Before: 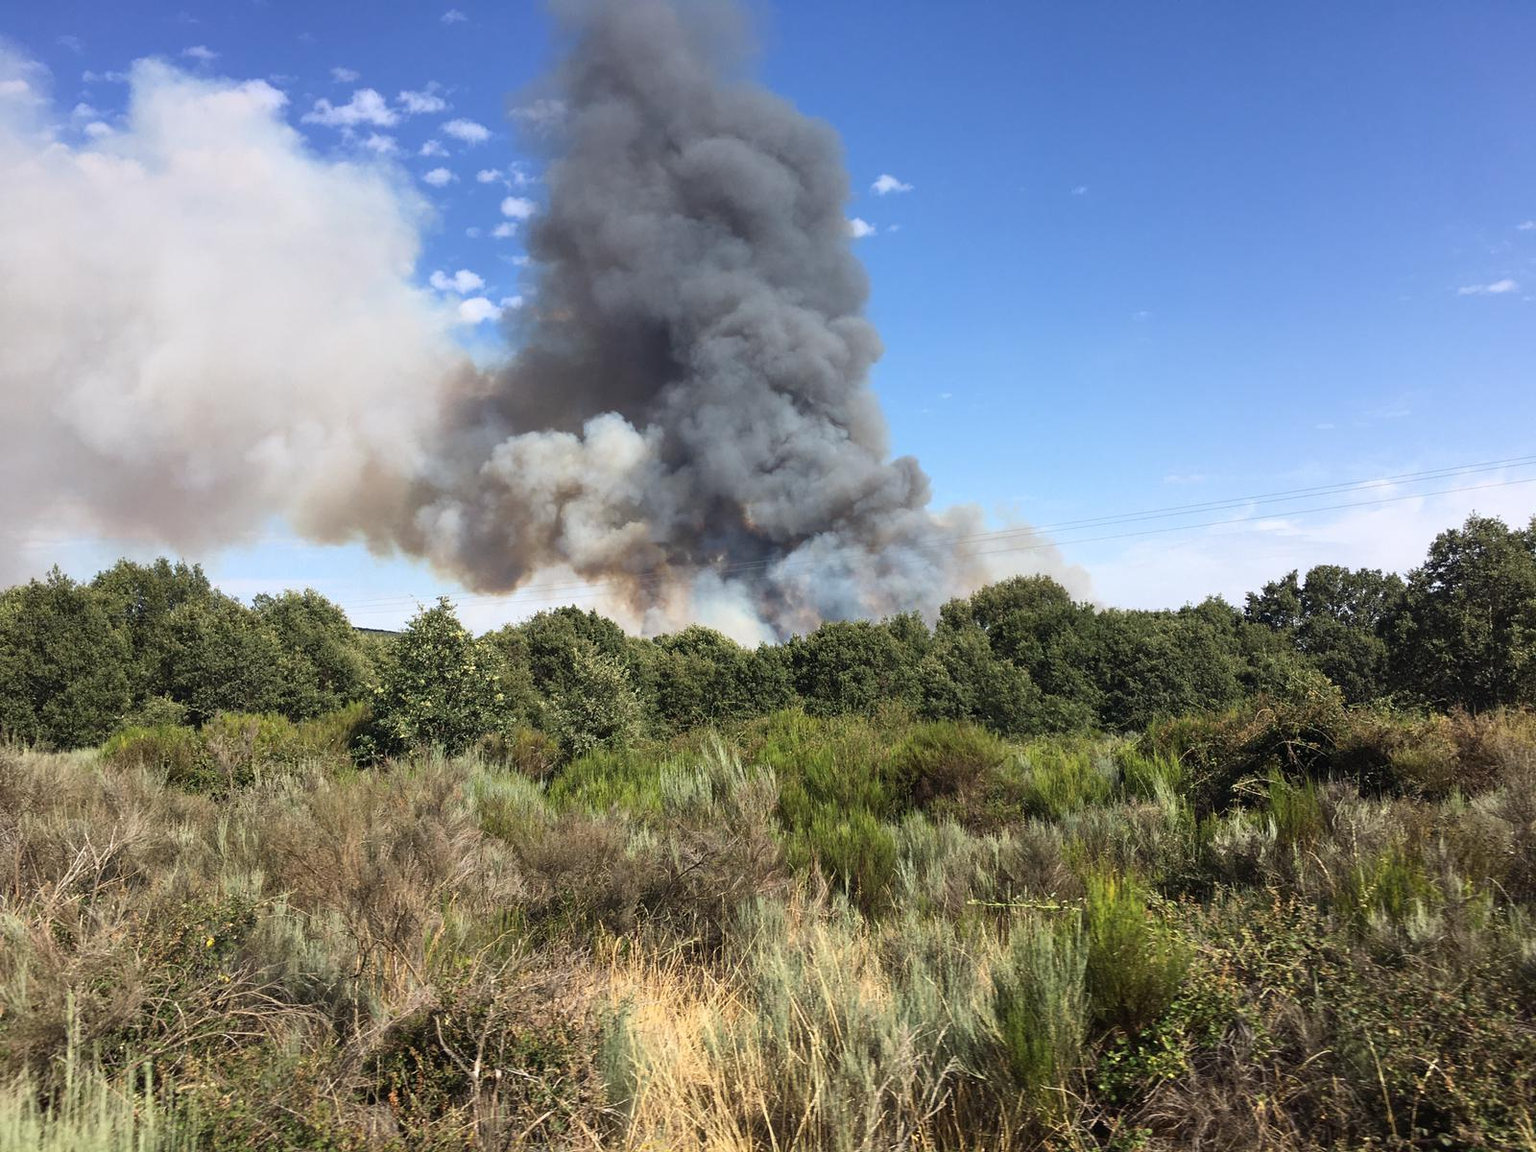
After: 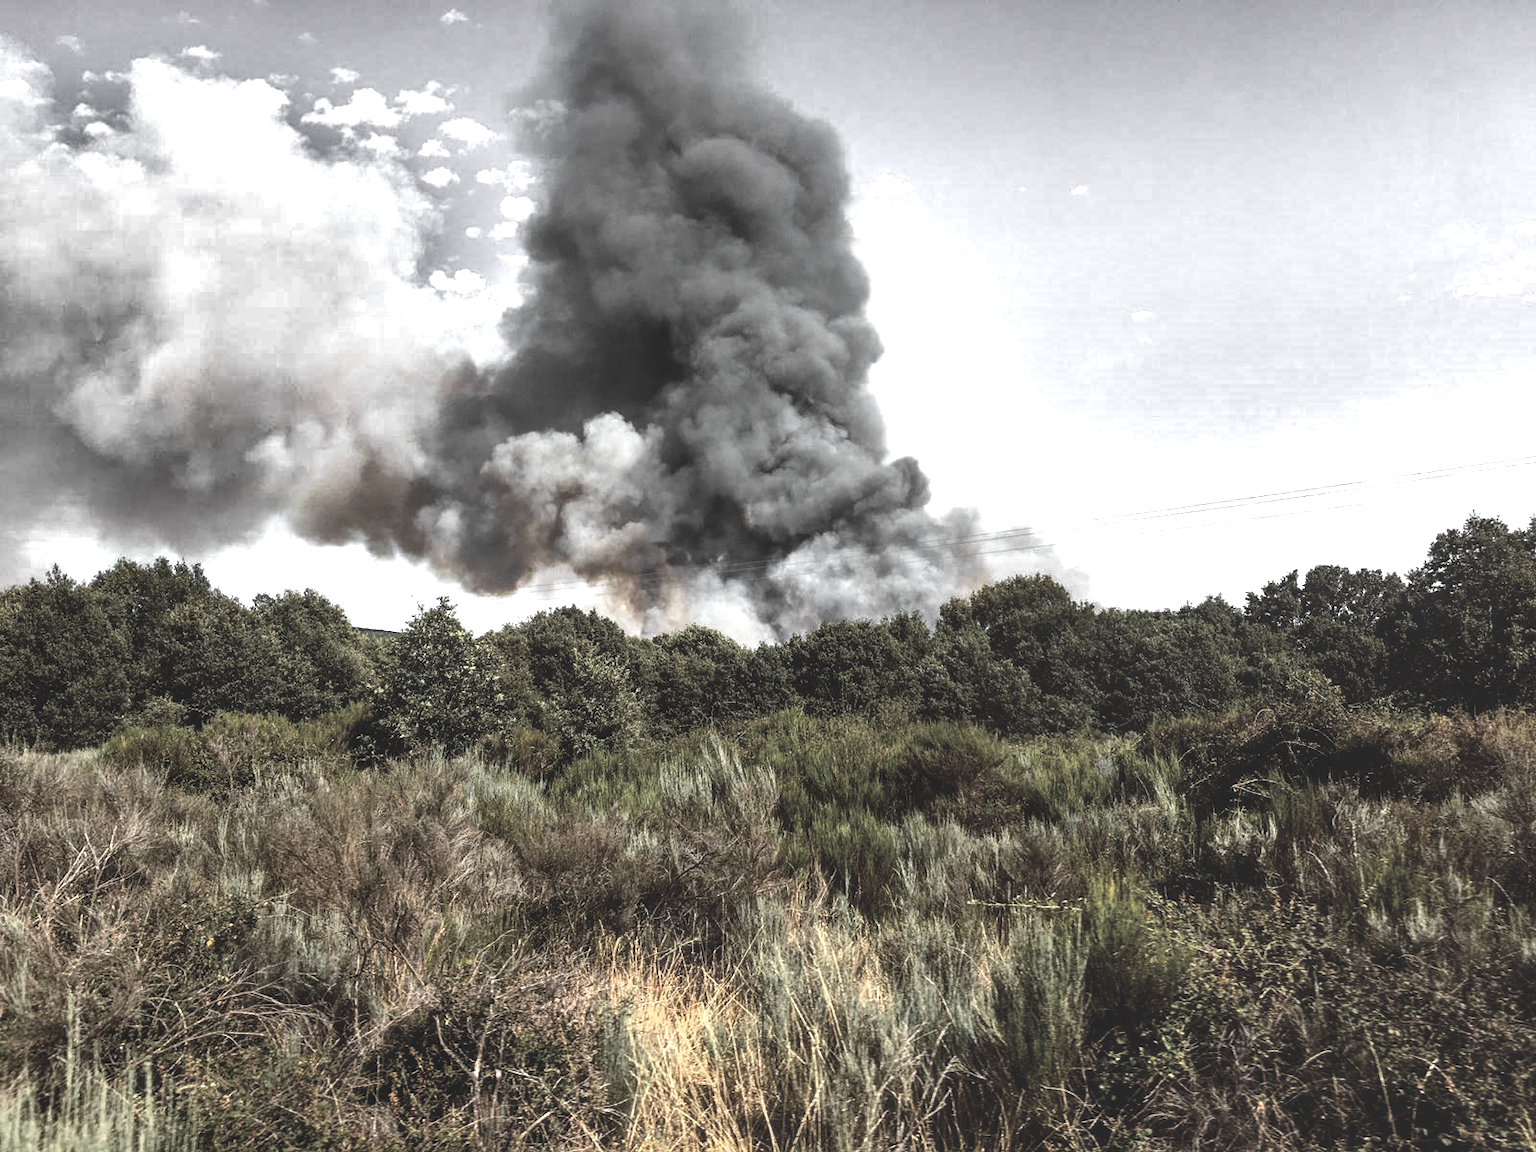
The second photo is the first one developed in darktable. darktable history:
basic adjustments: black level correction 0.012, exposure 0.29 EV, middle gray 17.31%, brightness -0.01, saturation 0.33, vibrance -0.21
rgb curve: curves: ch0 [(0, 0.186) (0.314, 0.284) (0.775, 0.708) (1, 1)], compensate middle gray true, preserve colors none
shadows and highlights: shadows 20.91, highlights -82.73, soften with gaussian
white balance: red 1.011, blue 0.982
color zones: curves: ch0 [(0, 0.613) (0.01, 0.613) (0.245, 0.448) (0.498, 0.529) (0.642, 0.665) (0.879, 0.777) (0.99, 0.613)]; ch1 [(0, 0.035) (0.121, 0.189) (0.259, 0.197) (0.415, 0.061) (0.589, 0.022) (0.732, 0.022) (0.857, 0.026) (0.991, 0.053)]
local contrast: highlights 61%, detail 143%, midtone range 0.428
color balance: lift [1, 1.015, 1.004, 0.985], gamma [1, 0.958, 0.971, 1.042], gain [1, 0.956, 0.977, 1.044]
